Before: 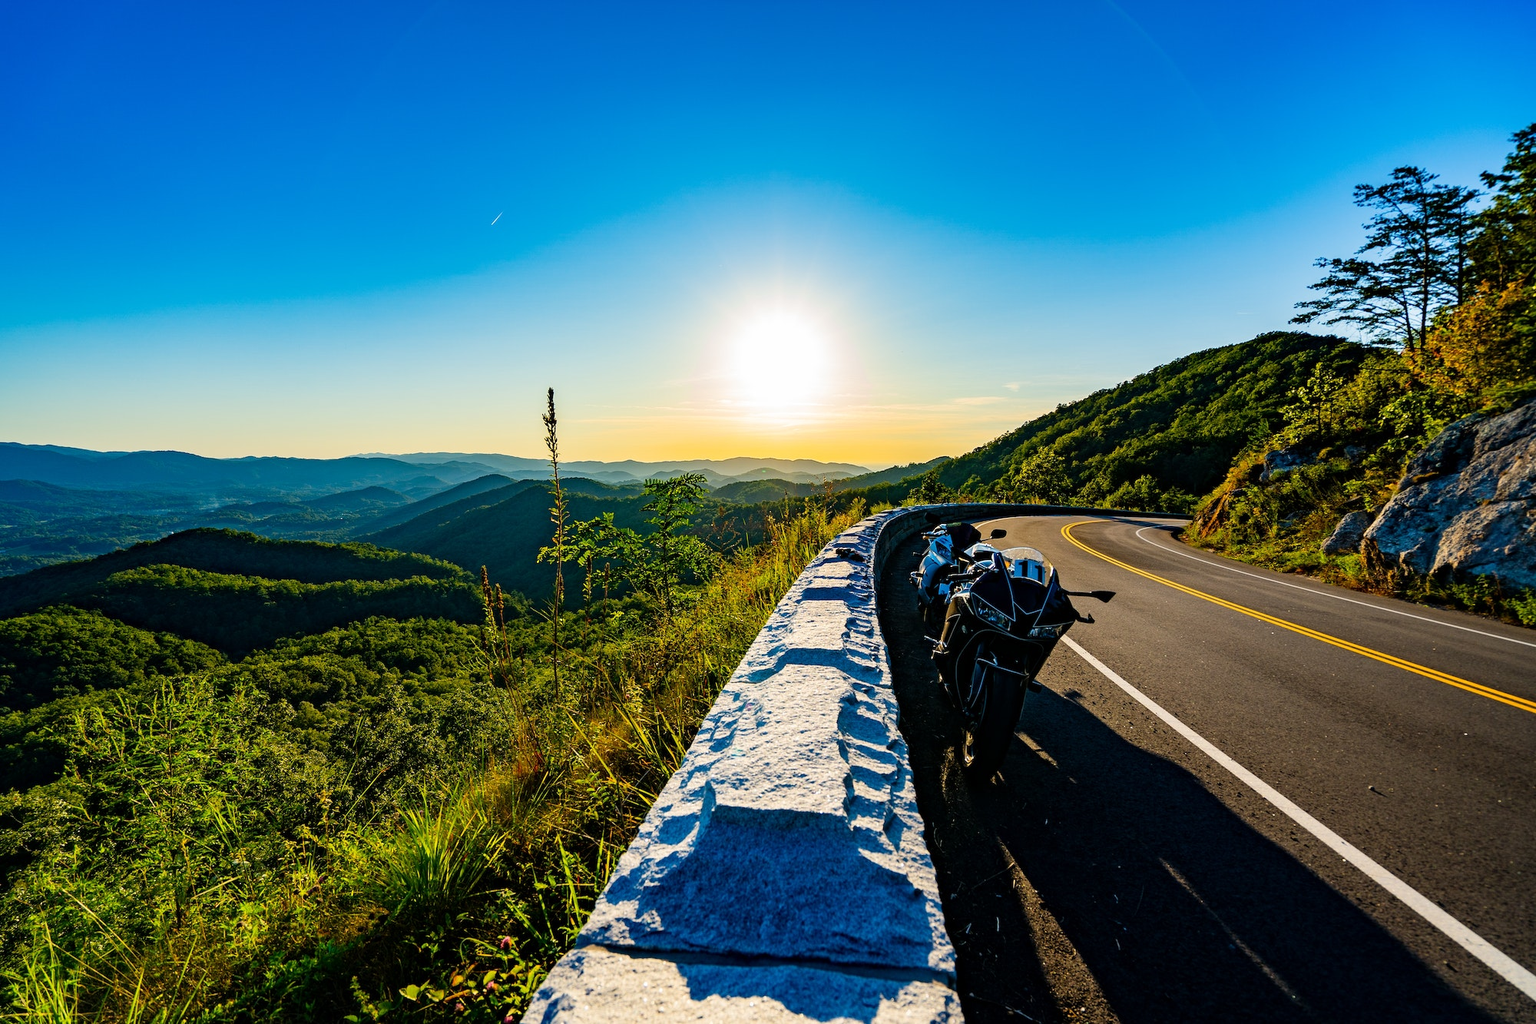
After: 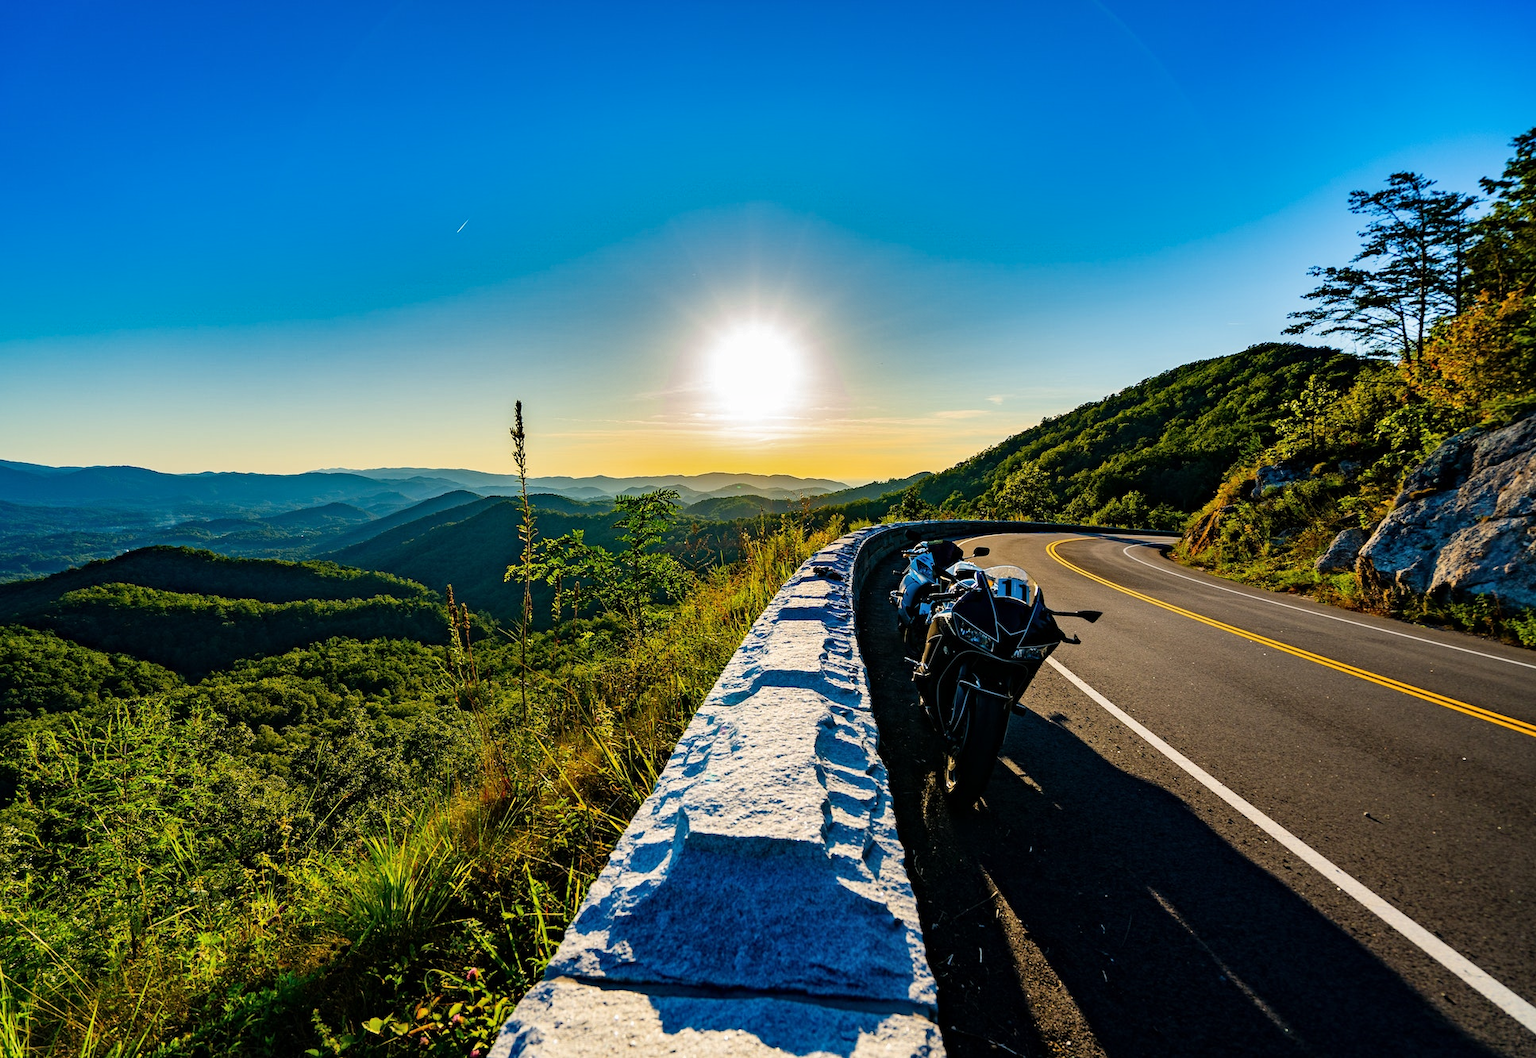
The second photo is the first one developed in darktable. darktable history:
shadows and highlights: shadows 20.91, highlights -82.73, soften with gaussian
crop and rotate: left 3.238%
